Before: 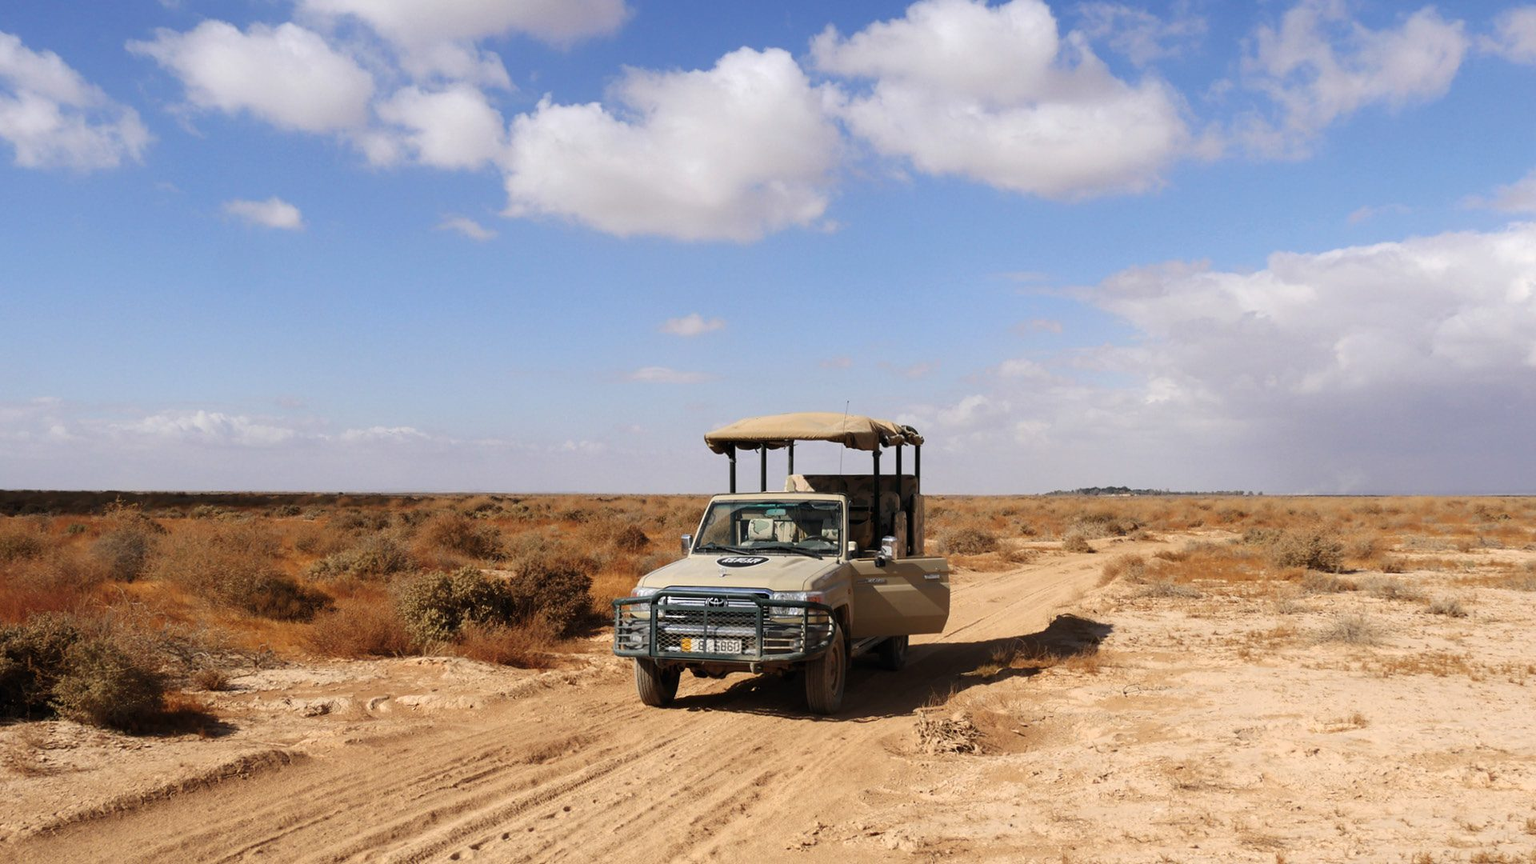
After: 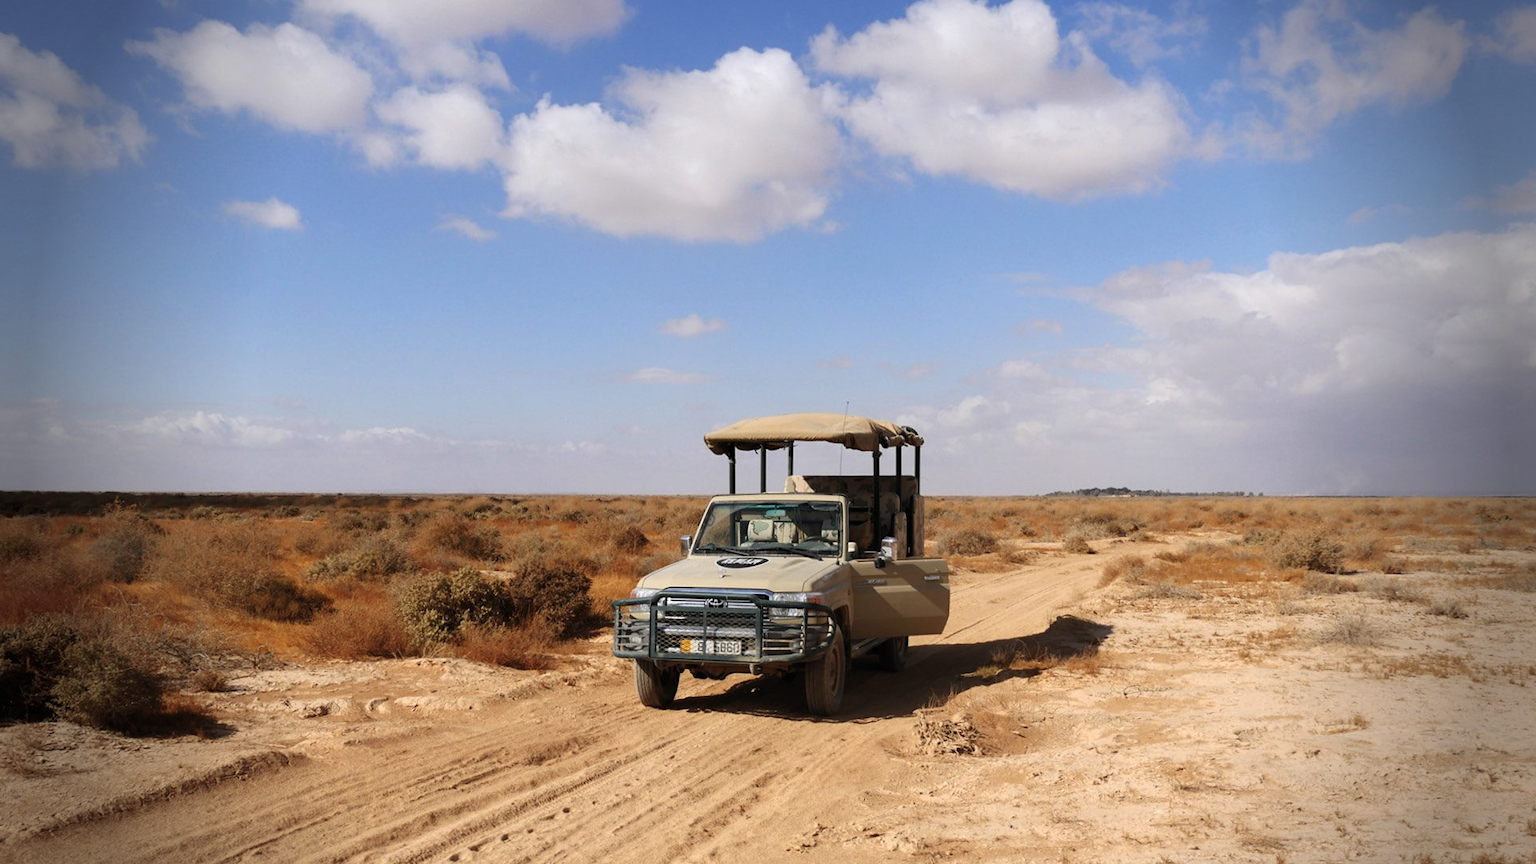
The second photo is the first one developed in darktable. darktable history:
crop and rotate: left 0.149%, bottom 0.001%
vignetting: fall-off start 68.46%, fall-off radius 28.7%, brightness -0.584, saturation -0.118, width/height ratio 0.991, shape 0.842
